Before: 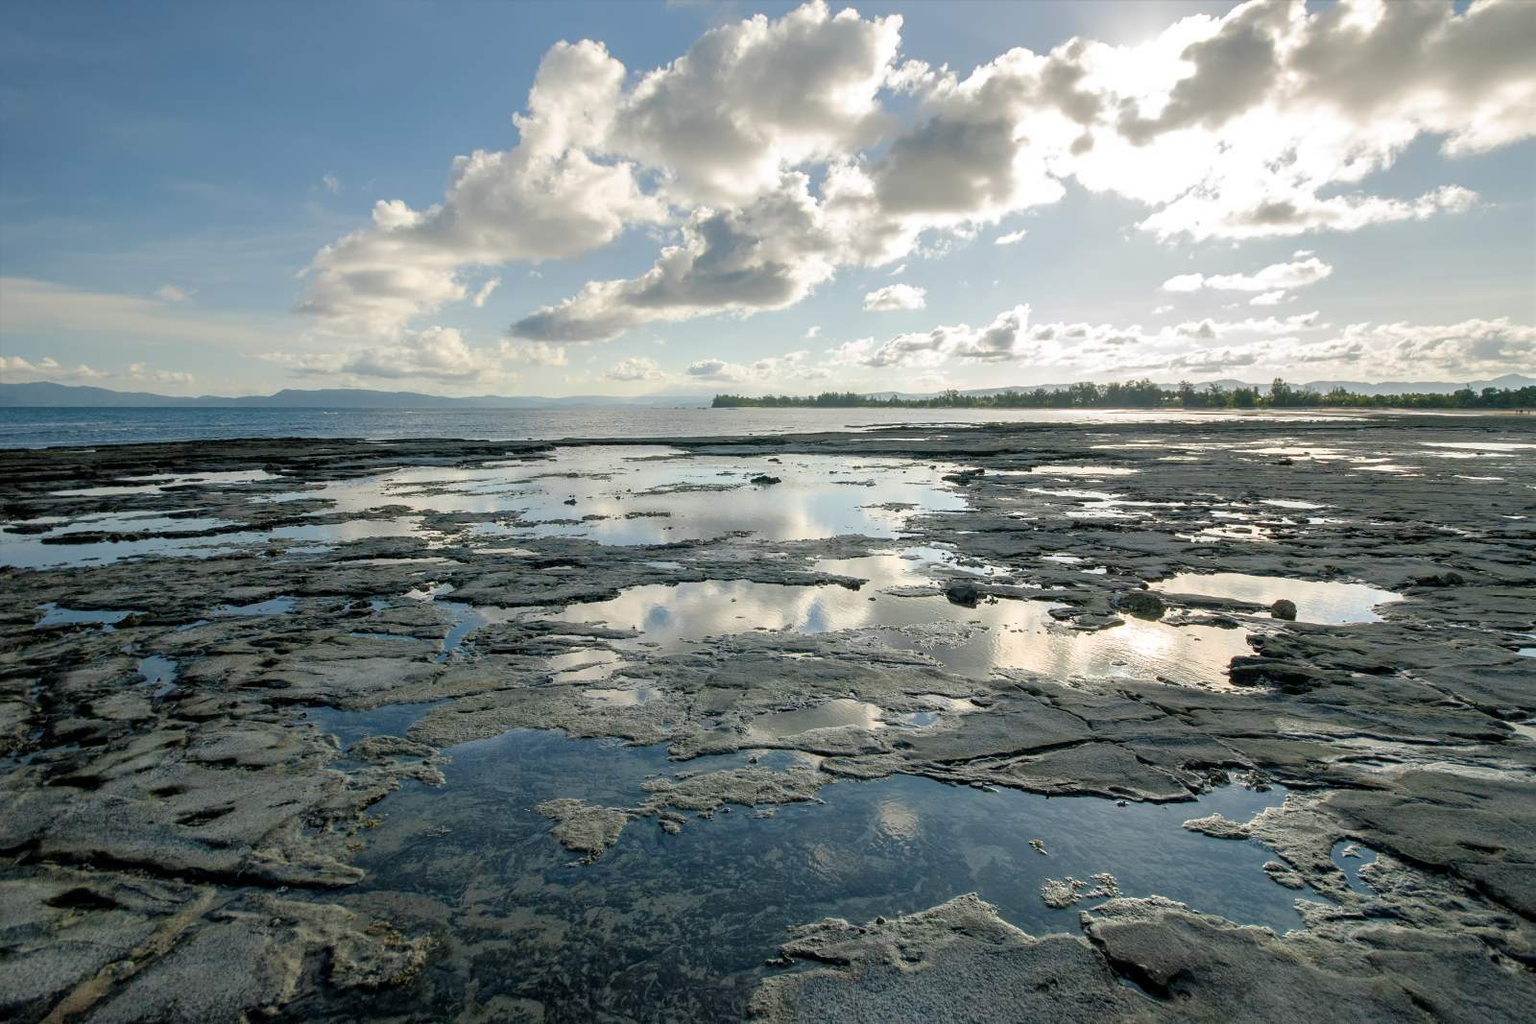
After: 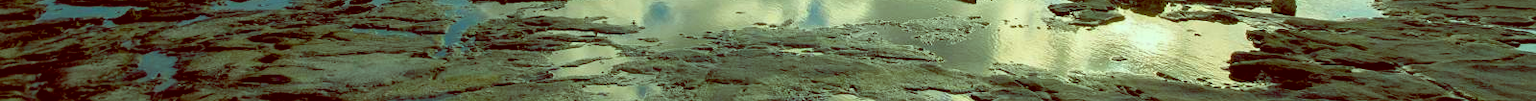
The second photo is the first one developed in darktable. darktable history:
crop and rotate: top 59.084%, bottom 30.916%
color balance rgb: perceptual saturation grading › global saturation 25%, global vibrance 10%
color balance: lift [1, 1.015, 0.987, 0.985], gamma [1, 0.959, 1.042, 0.958], gain [0.927, 0.938, 1.072, 0.928], contrast 1.5%
